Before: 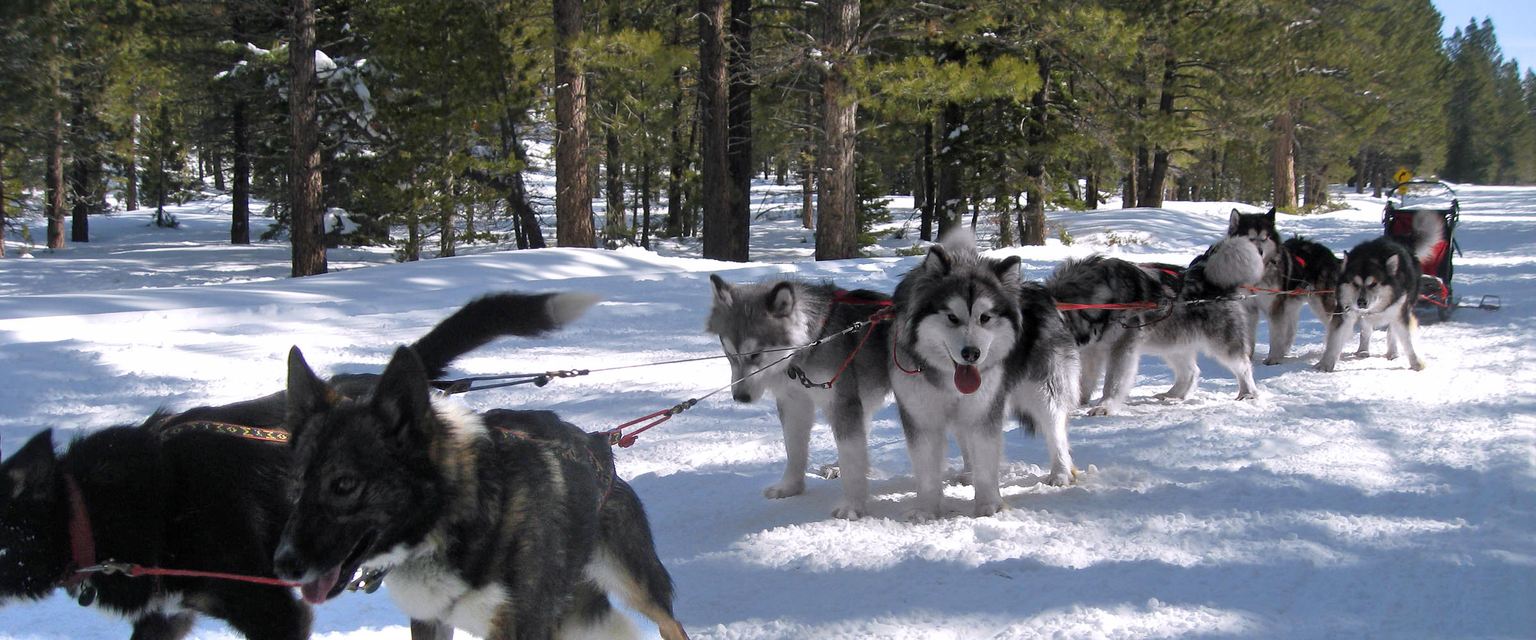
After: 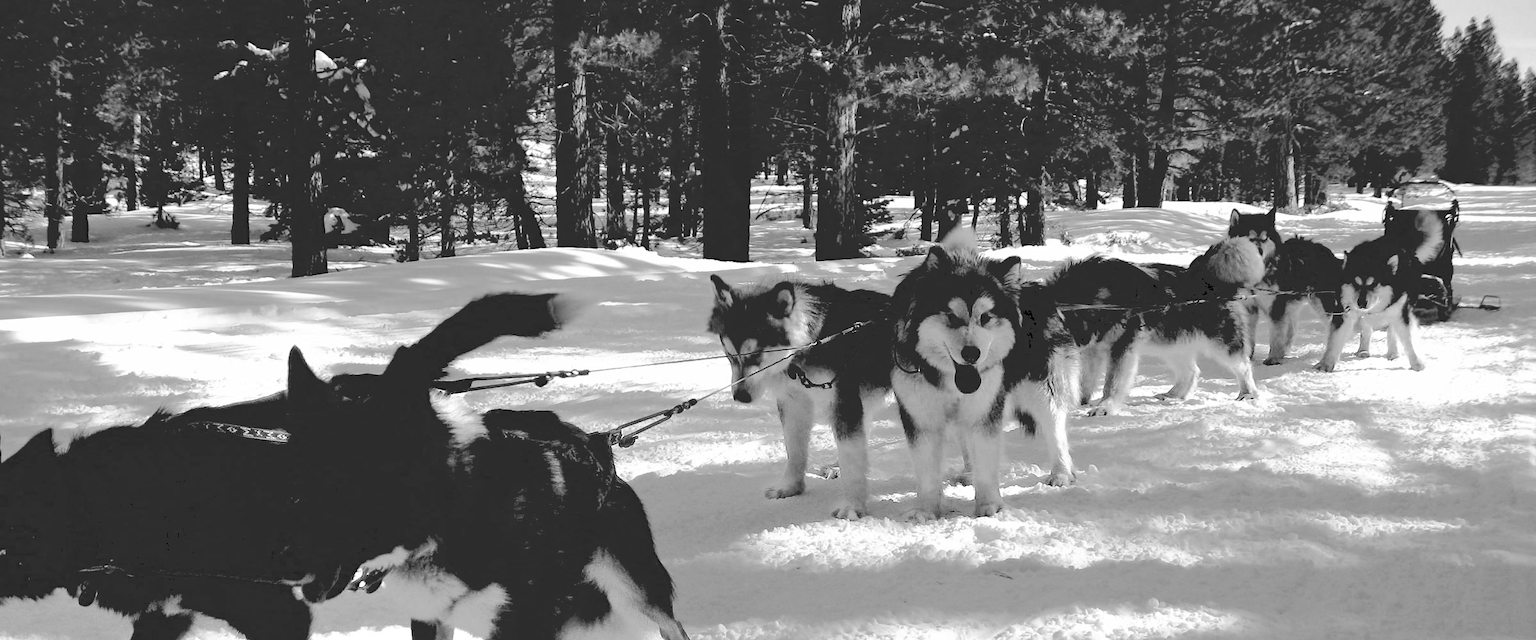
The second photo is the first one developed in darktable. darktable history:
monochrome: on, module defaults
base curve: curves: ch0 [(0.065, 0.026) (0.236, 0.358) (0.53, 0.546) (0.777, 0.841) (0.924, 0.992)], preserve colors average RGB
